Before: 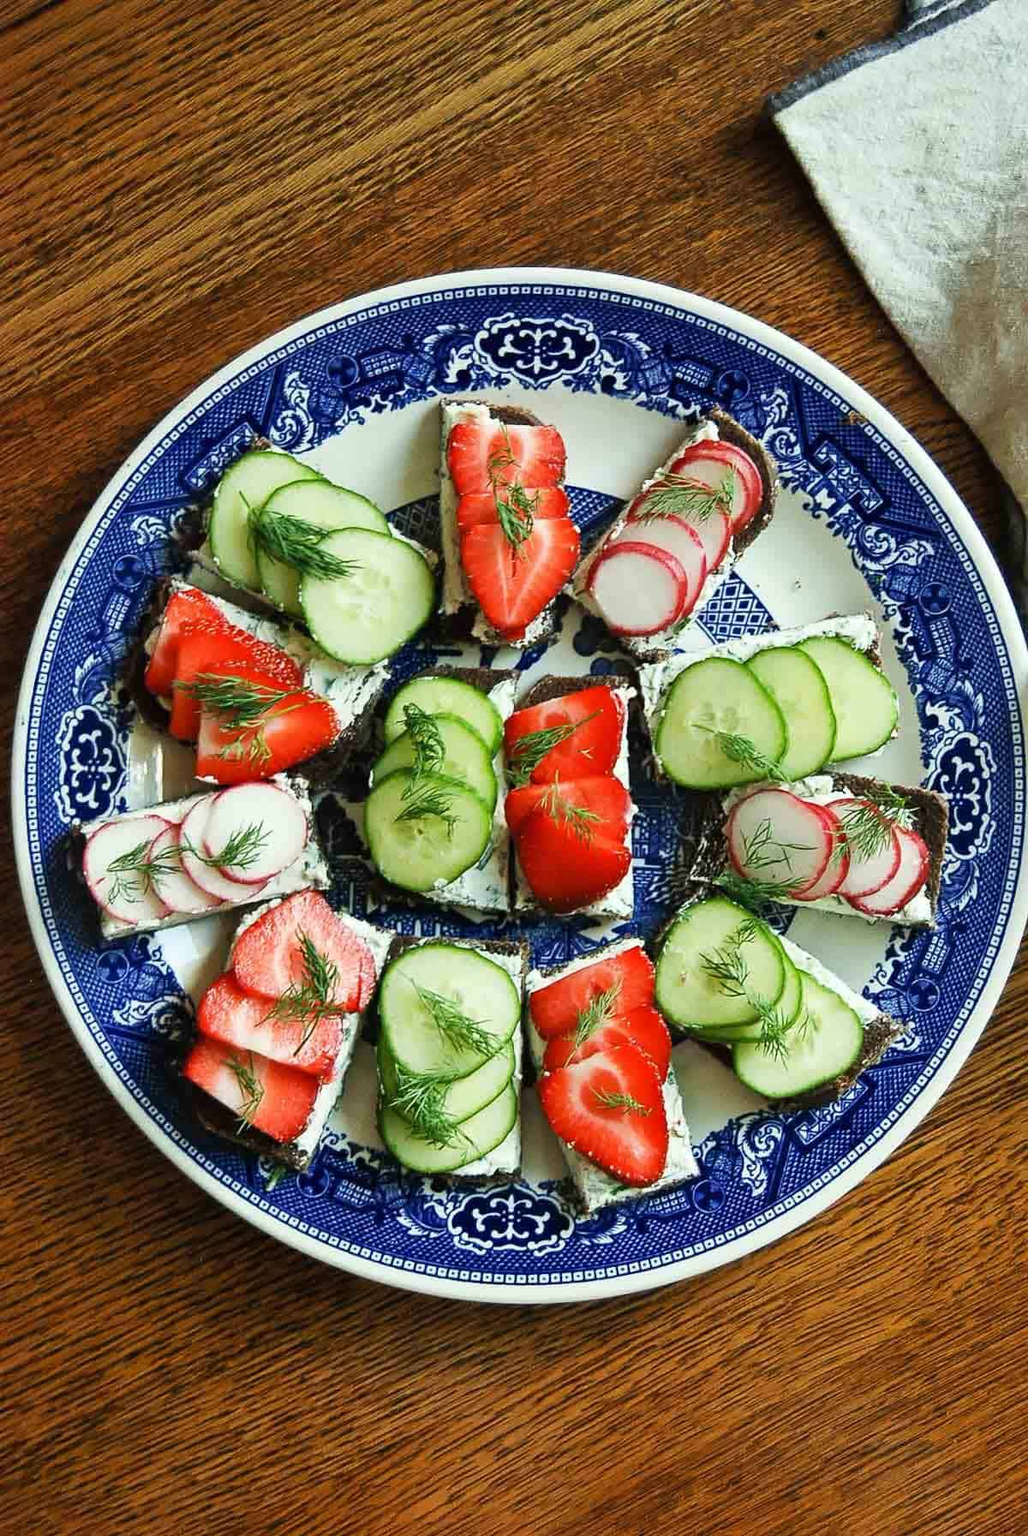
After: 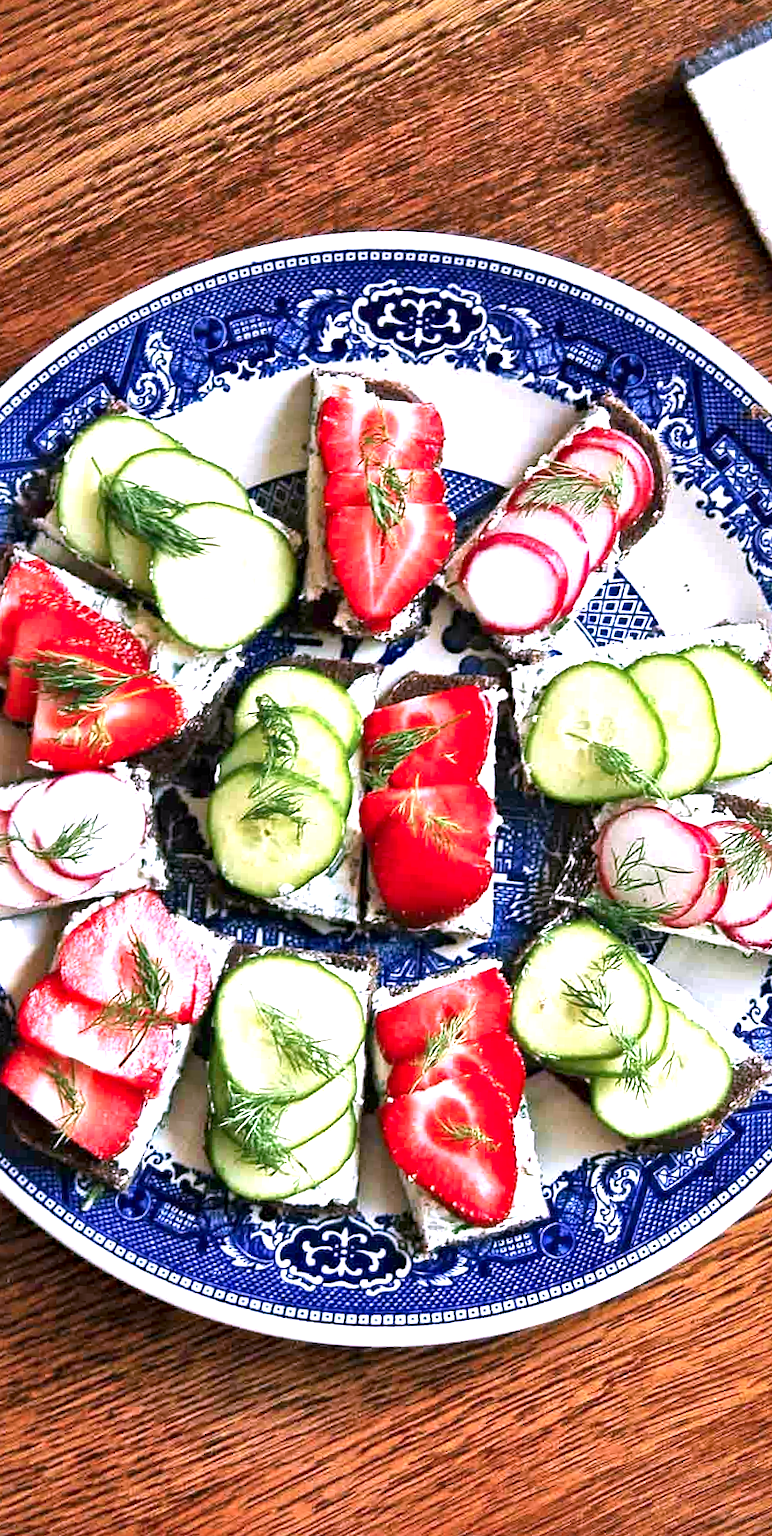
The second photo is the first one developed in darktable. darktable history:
crop and rotate: angle -2.92°, left 13.988%, top 0.02%, right 10.88%, bottom 0.091%
color correction: highlights a* 15.58, highlights b* -20.71
haze removal: compatibility mode true, adaptive false
exposure: exposure 1 EV, compensate highlight preservation false
local contrast: mode bilateral grid, contrast 25, coarseness 61, detail 151%, midtone range 0.2
